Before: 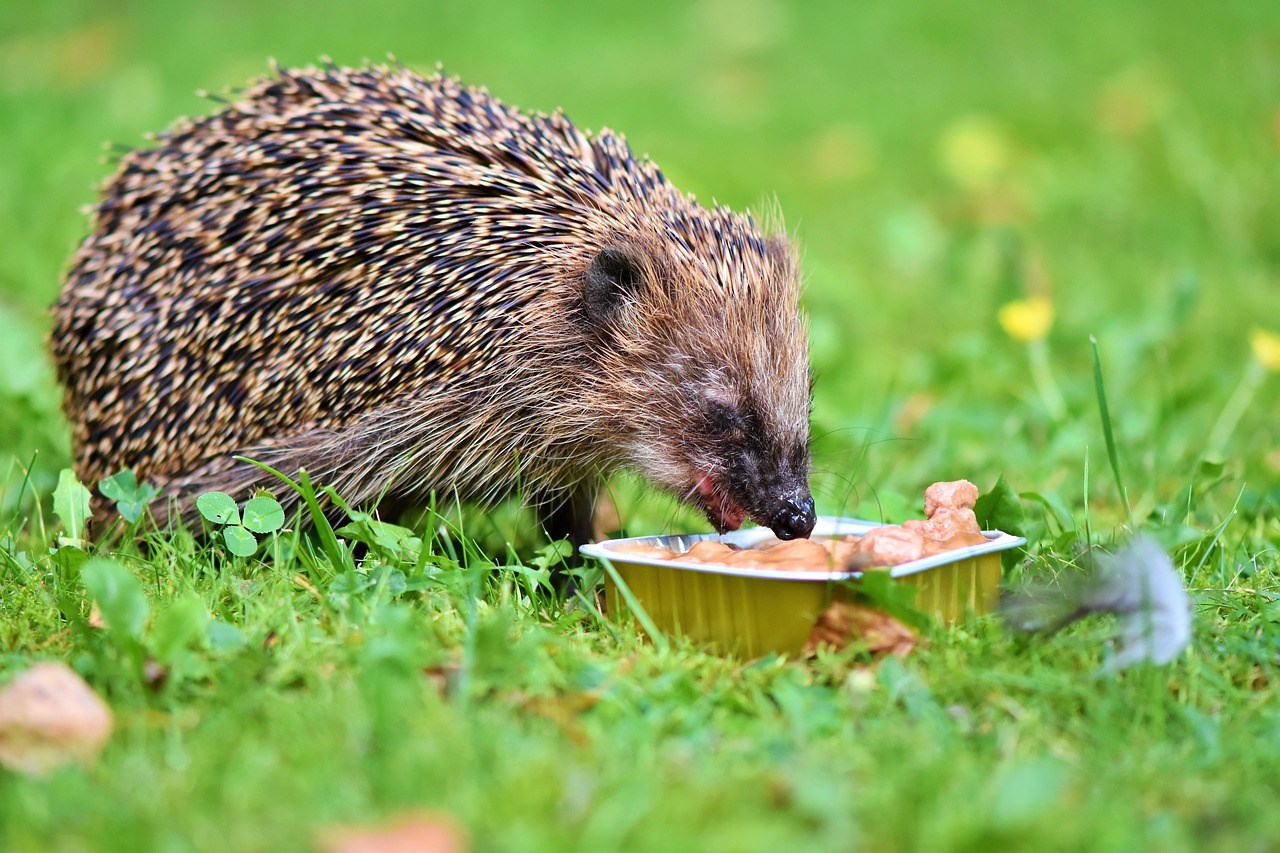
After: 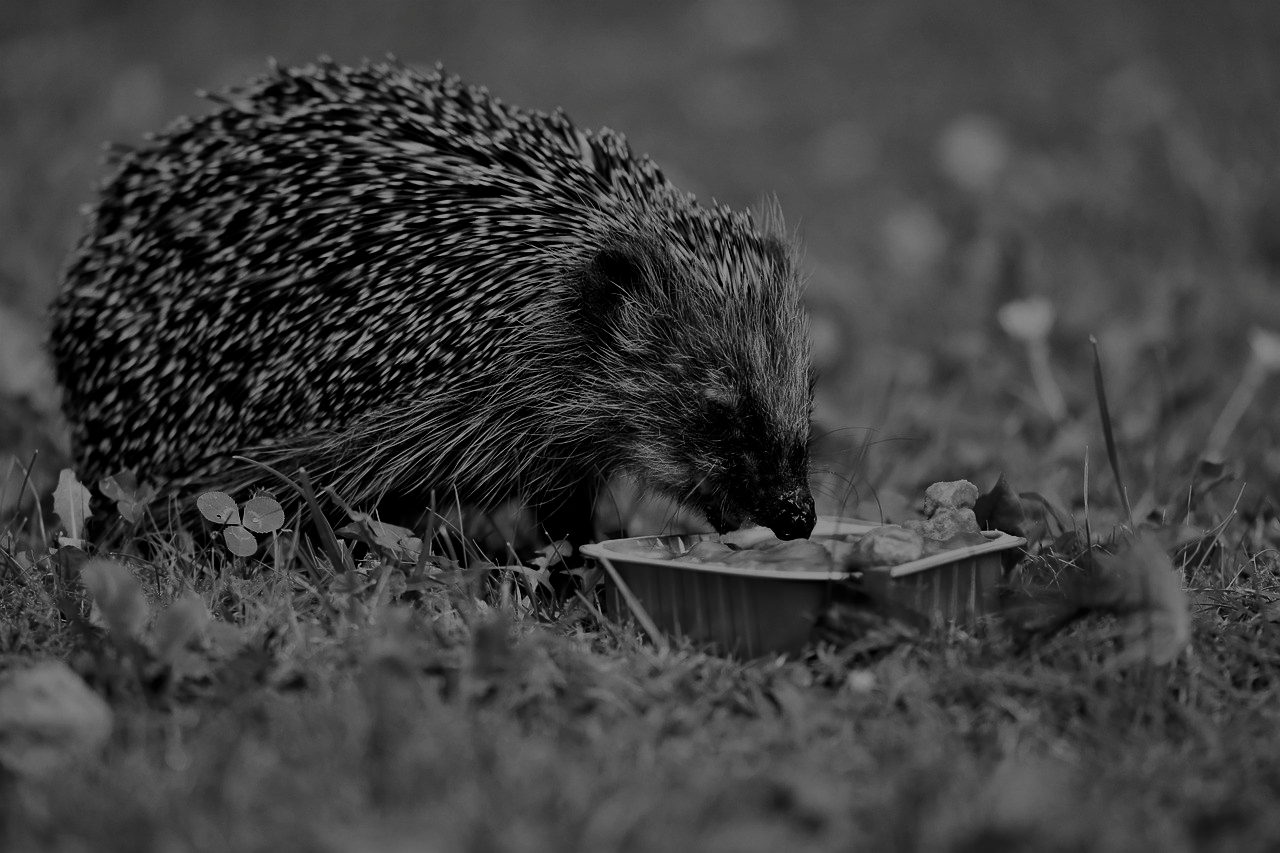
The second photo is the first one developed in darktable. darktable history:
filmic rgb: black relative exposure -16 EV, white relative exposure 6.91 EV, threshold 5.99 EV, hardness 4.71, color science v6 (2022), enable highlight reconstruction true
contrast brightness saturation: contrast 0.023, brightness -0.992, saturation -0.998
